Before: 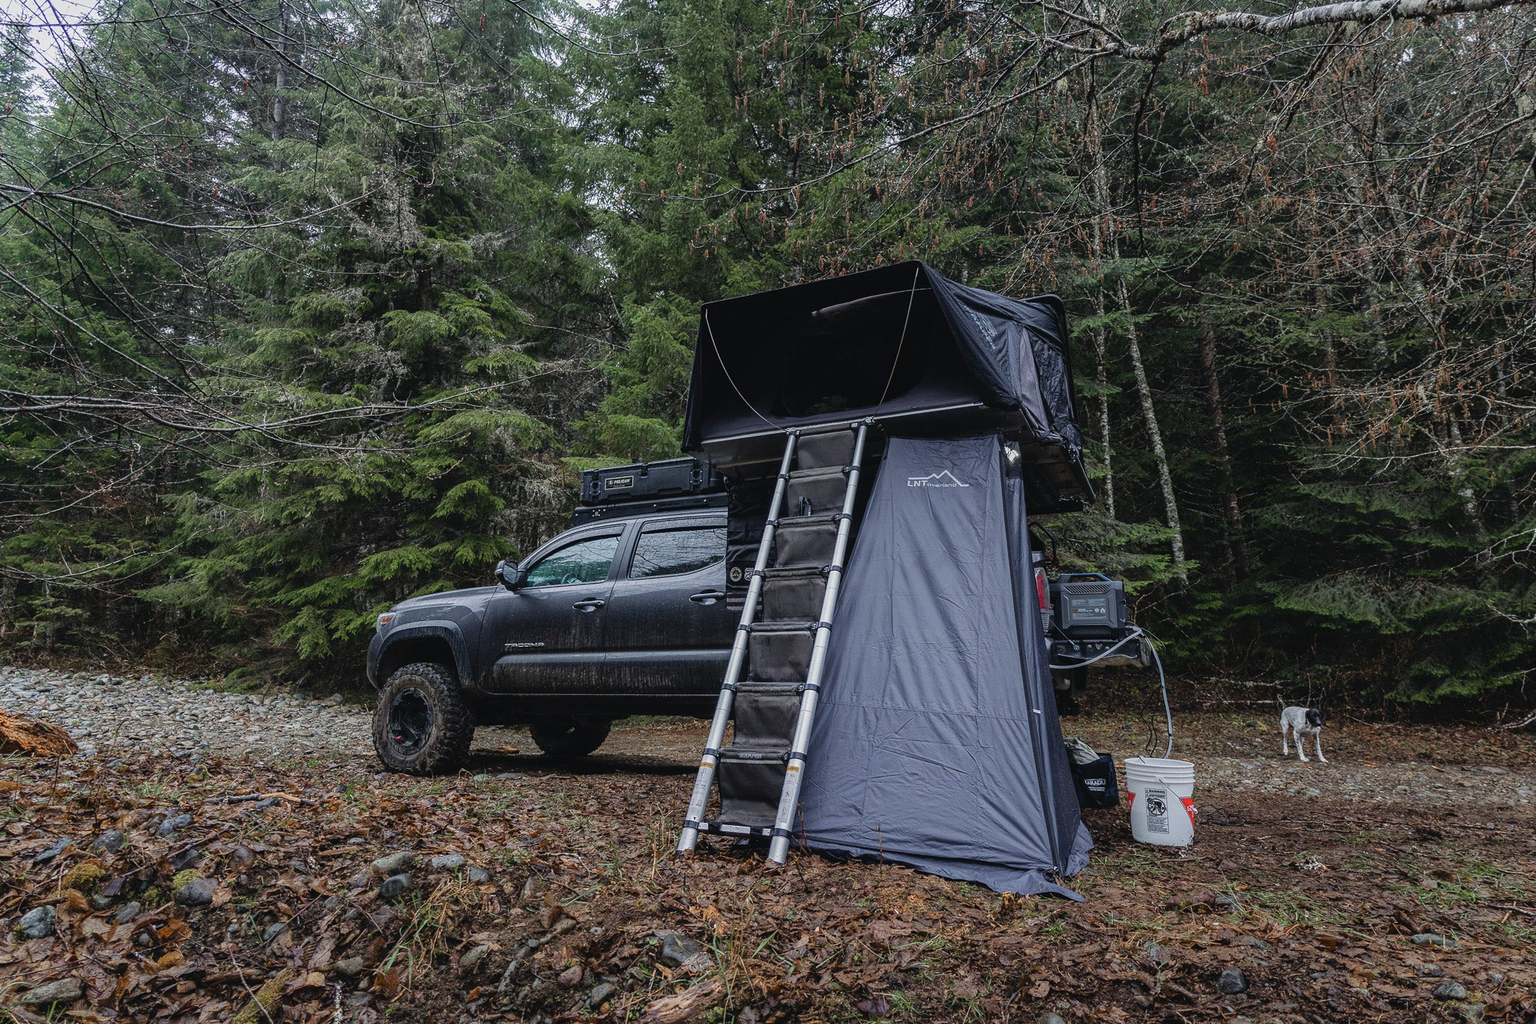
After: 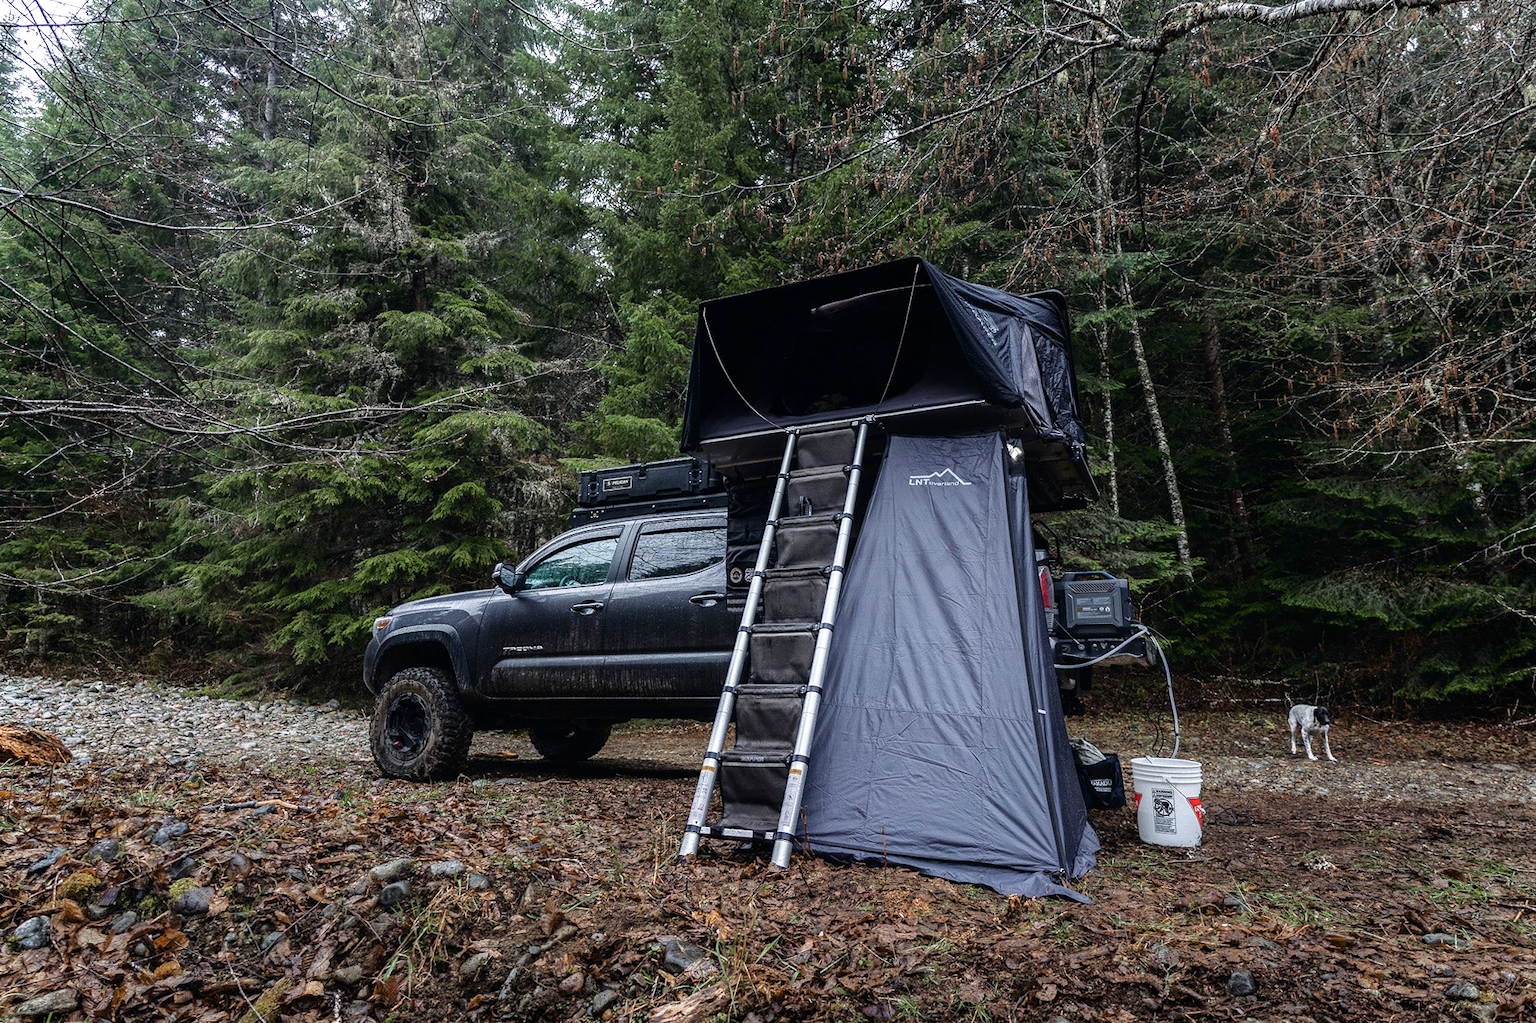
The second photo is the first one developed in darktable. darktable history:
shadows and highlights: shadows -62.32, white point adjustment -5.22, highlights 61.59
exposure: exposure 0.426 EV, compensate highlight preservation false
rotate and perspective: rotation -0.45°, automatic cropping original format, crop left 0.008, crop right 0.992, crop top 0.012, crop bottom 0.988
local contrast: highlights 100%, shadows 100%, detail 120%, midtone range 0.2
